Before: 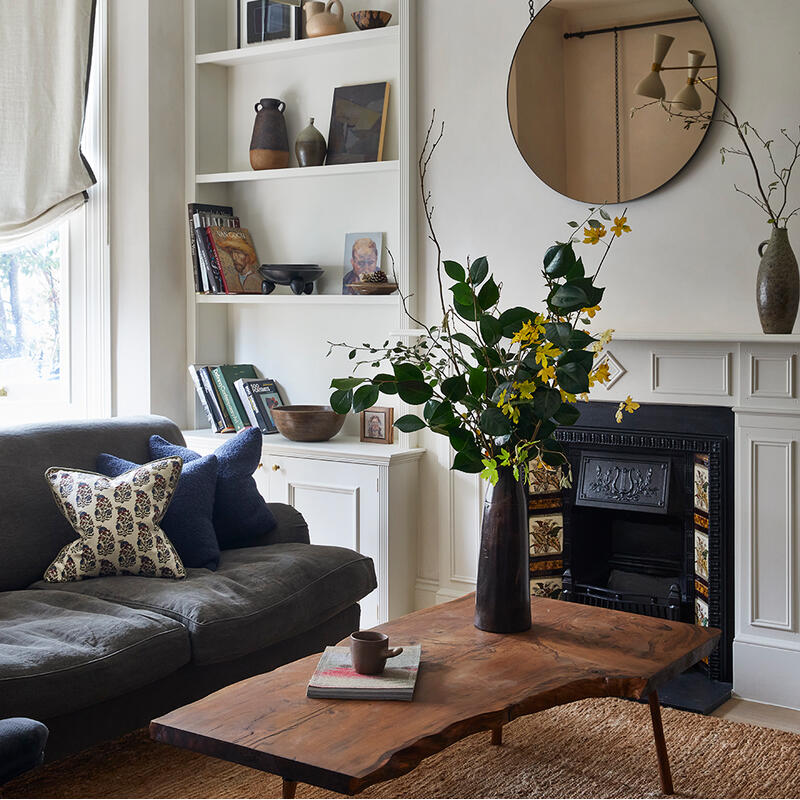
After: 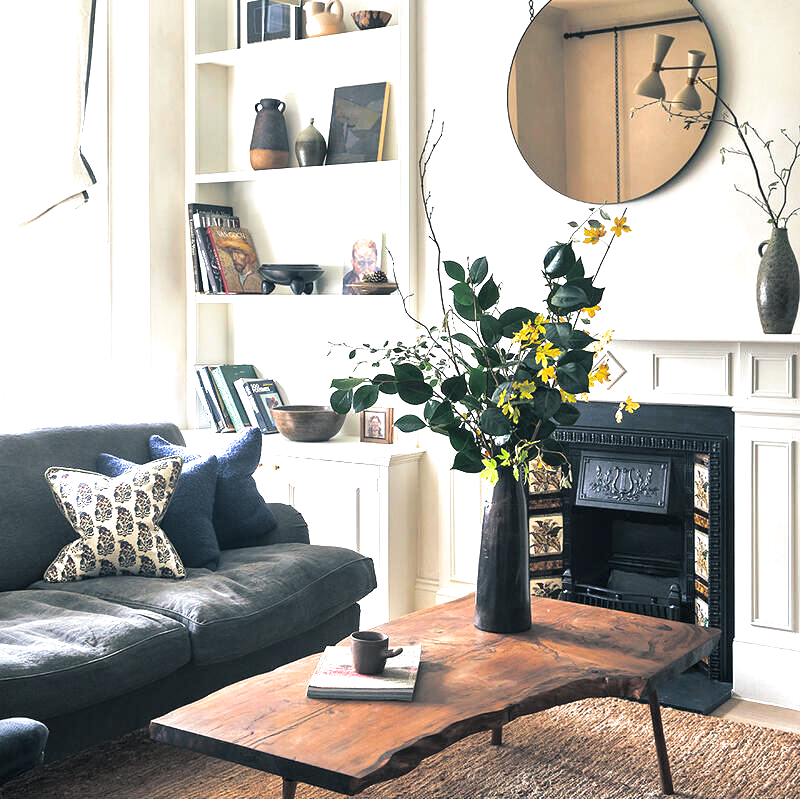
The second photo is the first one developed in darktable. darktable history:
exposure: black level correction 0, exposure 1.5 EV, compensate highlight preservation false
rotate and perspective: automatic cropping original format, crop left 0, crop top 0
split-toning: shadows › hue 205.2°, shadows › saturation 0.29, highlights › hue 50.4°, highlights › saturation 0.38, balance -49.9
